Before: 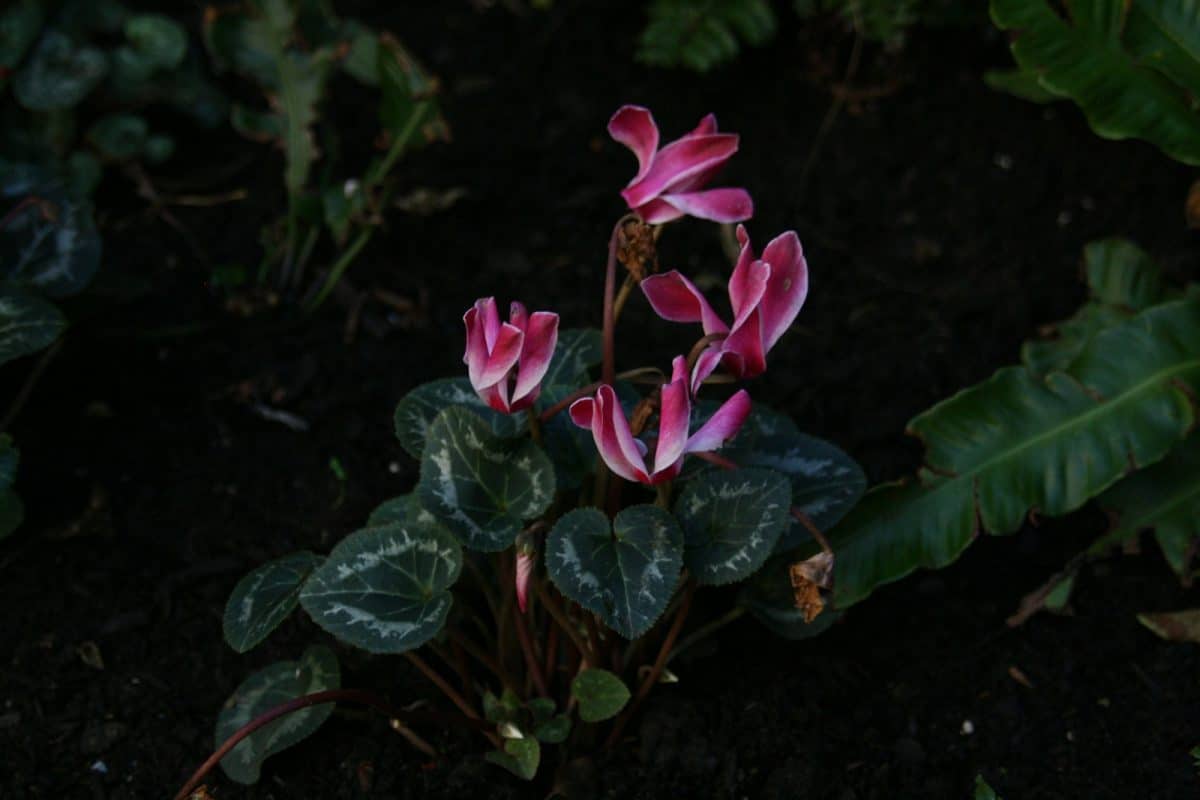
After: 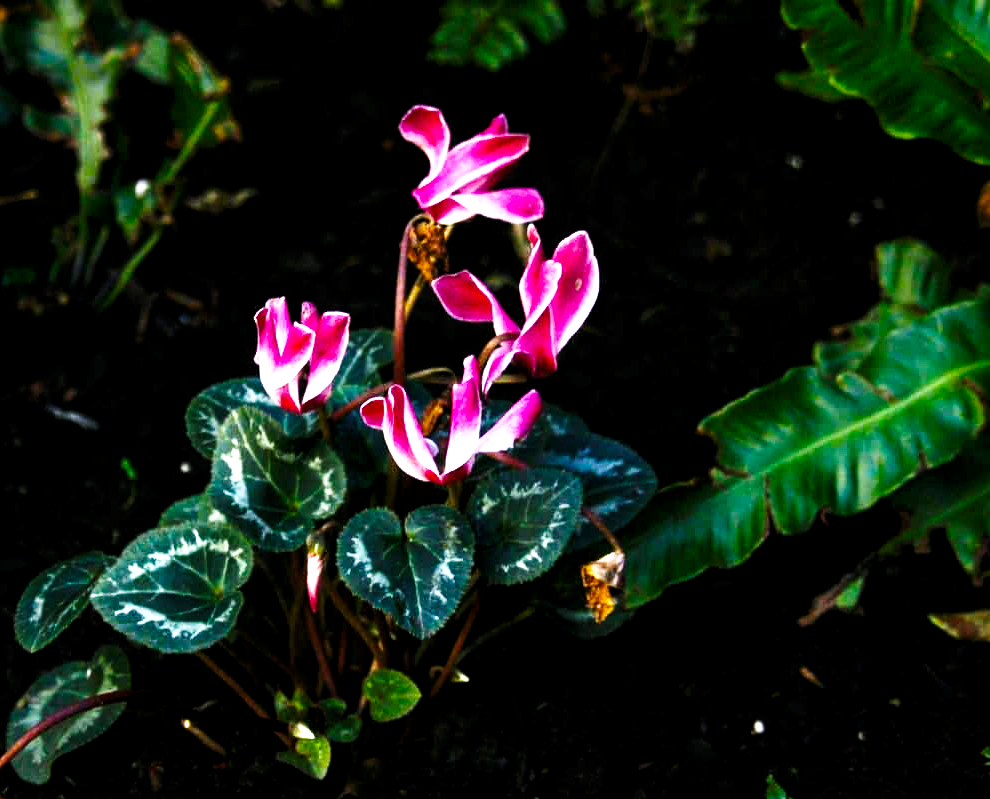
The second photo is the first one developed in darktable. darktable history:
levels: levels [0.029, 0.545, 0.971]
crop: left 17.483%, bottom 0.04%
base curve: curves: ch0 [(0, 0) (0, 0.001) (0.001, 0.001) (0.004, 0.002) (0.007, 0.004) (0.015, 0.013) (0.033, 0.045) (0.052, 0.096) (0.075, 0.17) (0.099, 0.241) (0.163, 0.42) (0.219, 0.55) (0.259, 0.616) (0.327, 0.722) (0.365, 0.765) (0.522, 0.873) (0.547, 0.881) (0.689, 0.919) (0.826, 0.952) (1, 1)], preserve colors none
color balance rgb: perceptual saturation grading › global saturation 30.971%, perceptual brilliance grading › global brilliance 34.708%, perceptual brilliance grading › highlights 49.804%, perceptual brilliance grading › mid-tones 59.318%, perceptual brilliance grading › shadows 34.591%, global vibrance 9.188%
